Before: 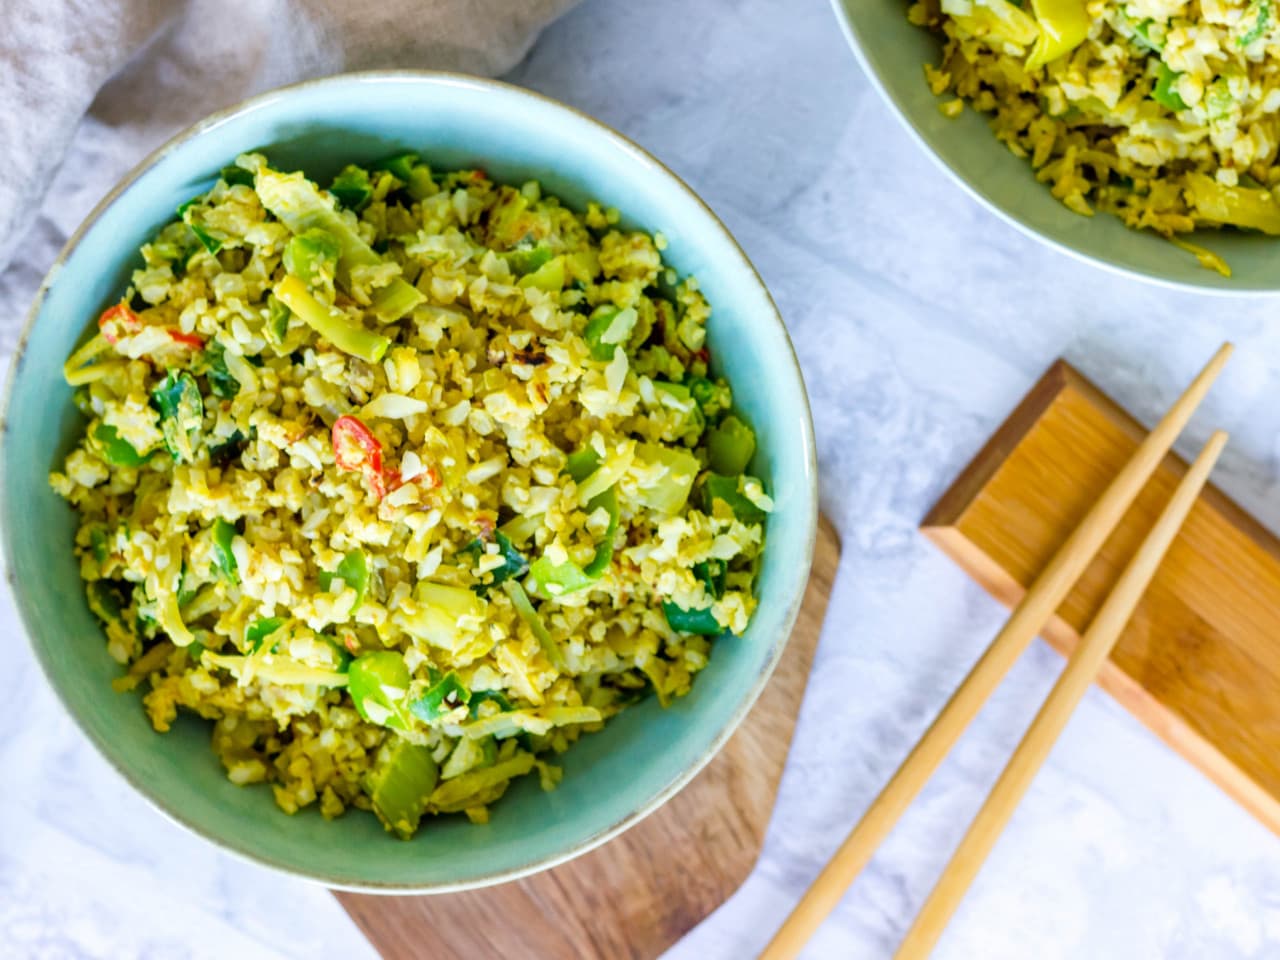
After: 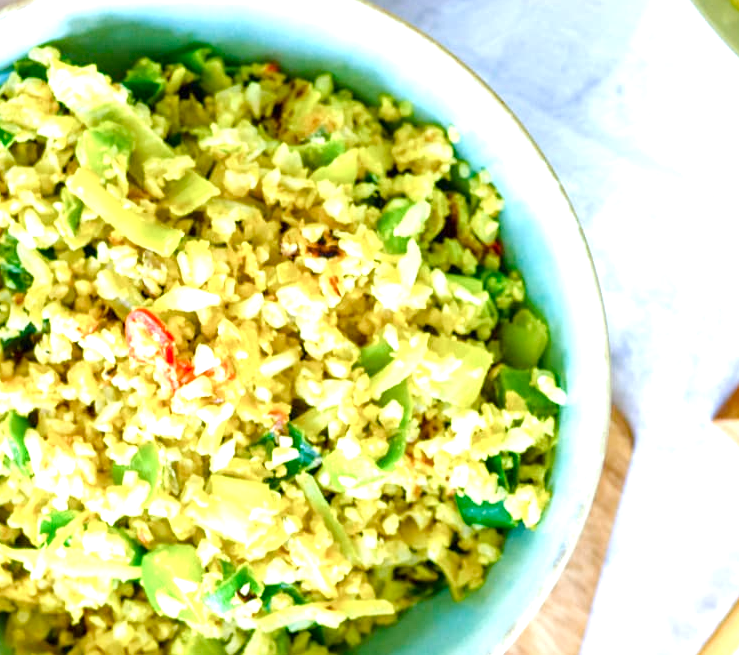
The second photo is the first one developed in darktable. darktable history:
exposure: black level correction 0, exposure 0.5 EV, compensate exposure bias true, compensate highlight preservation false
contrast brightness saturation: saturation 0.1
crop: left 16.202%, top 11.208%, right 26.045%, bottom 20.557%
color balance rgb: perceptual saturation grading › global saturation 20%, perceptual saturation grading › highlights -50%, perceptual saturation grading › shadows 30%, perceptual brilliance grading › global brilliance 10%, perceptual brilliance grading › shadows 15%
